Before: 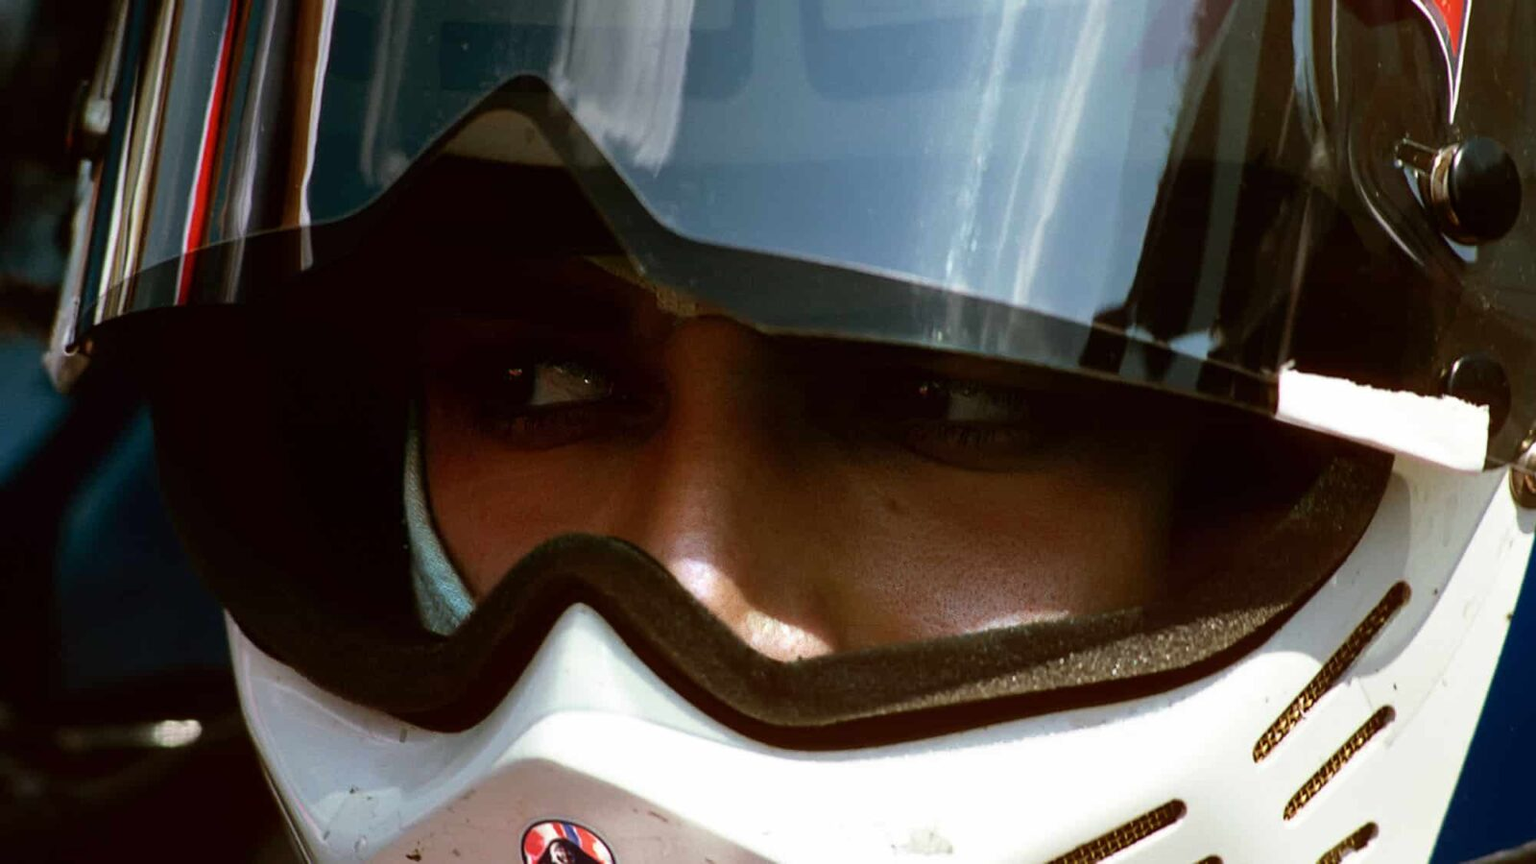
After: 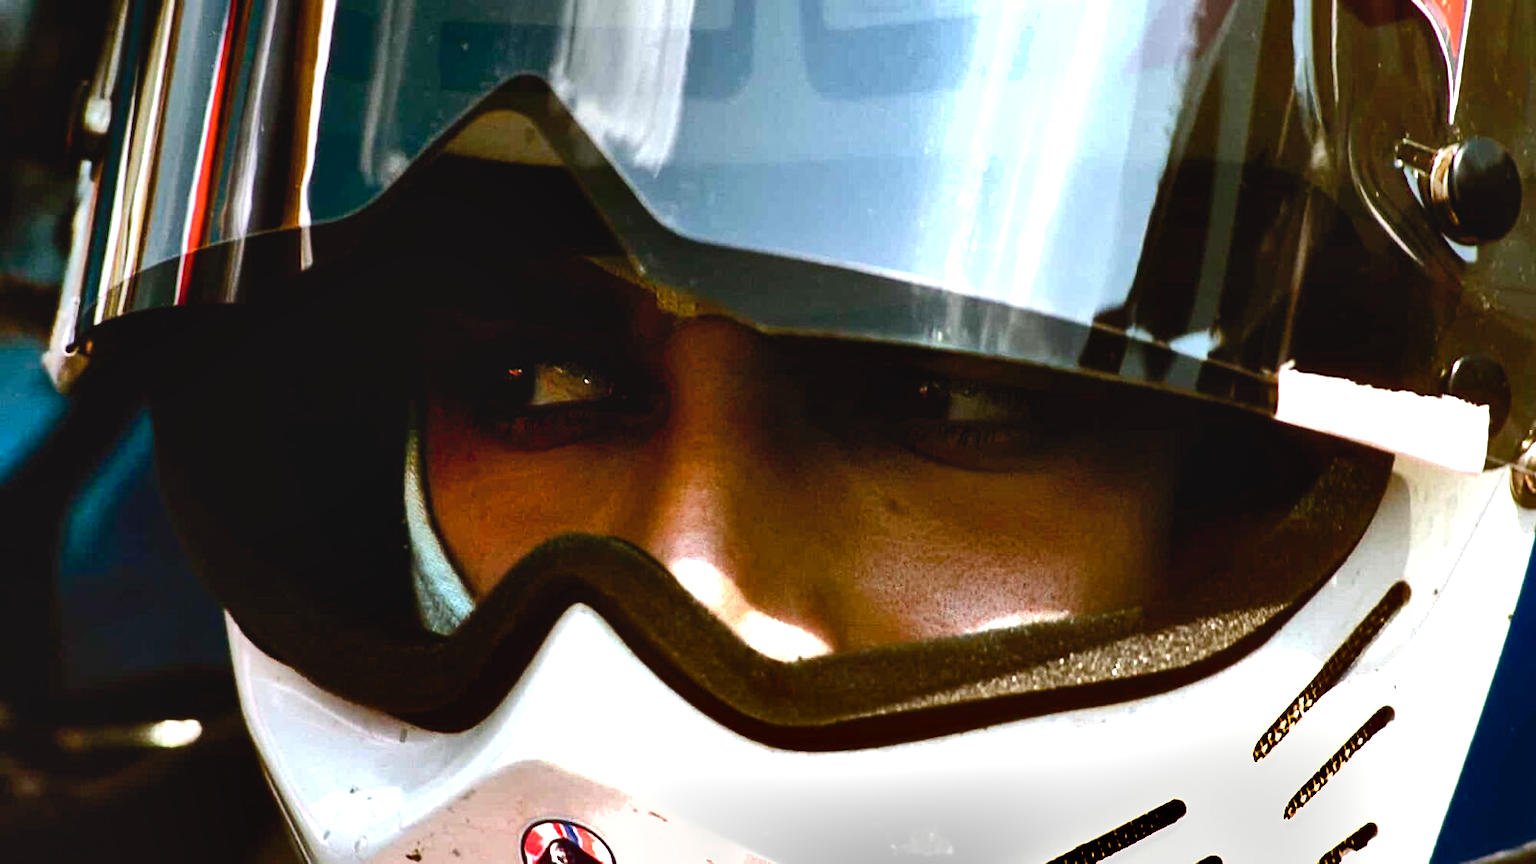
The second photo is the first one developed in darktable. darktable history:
exposure: black level correction 0.001, exposure 0.958 EV, compensate highlight preservation false
color balance rgb: perceptual saturation grading › global saturation 20%, perceptual saturation grading › highlights -25.908%, perceptual saturation grading › shadows 49.692%
shadows and highlights: soften with gaussian
tone equalizer: -8 EV -0.769 EV, -7 EV -0.686 EV, -6 EV -0.585 EV, -5 EV -0.423 EV, -3 EV 0.404 EV, -2 EV 0.6 EV, -1 EV 0.68 EV, +0 EV 0.72 EV, edges refinement/feathering 500, mask exposure compensation -1.57 EV, preserve details no
contrast brightness saturation: contrast -0.082, brightness -0.033, saturation -0.113
